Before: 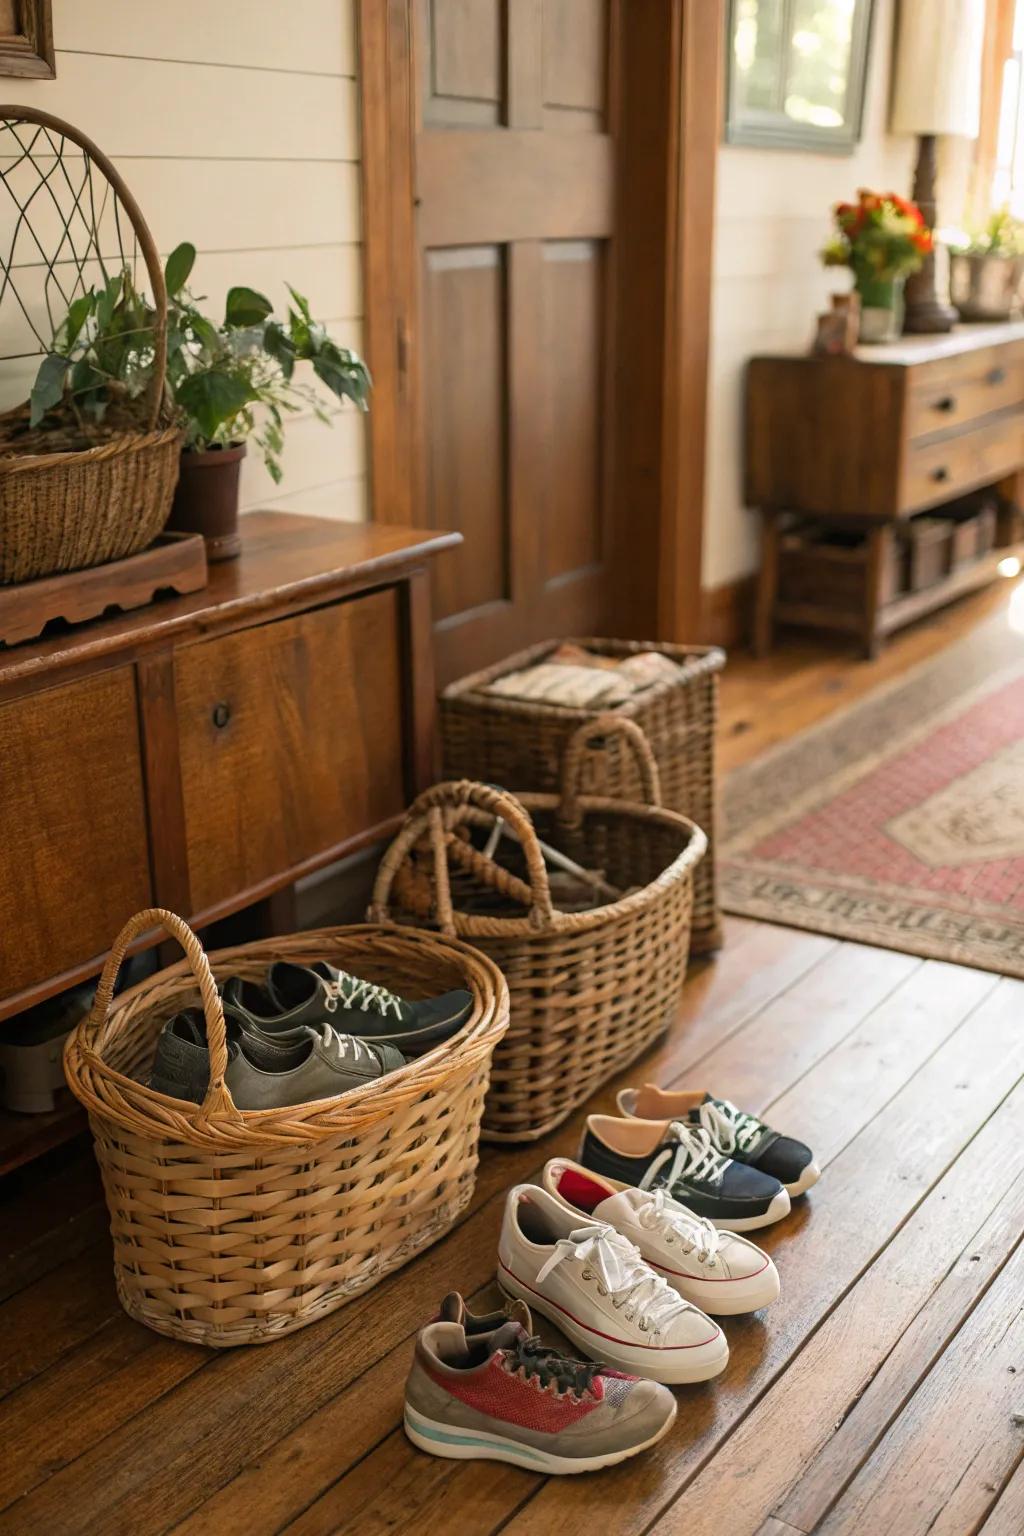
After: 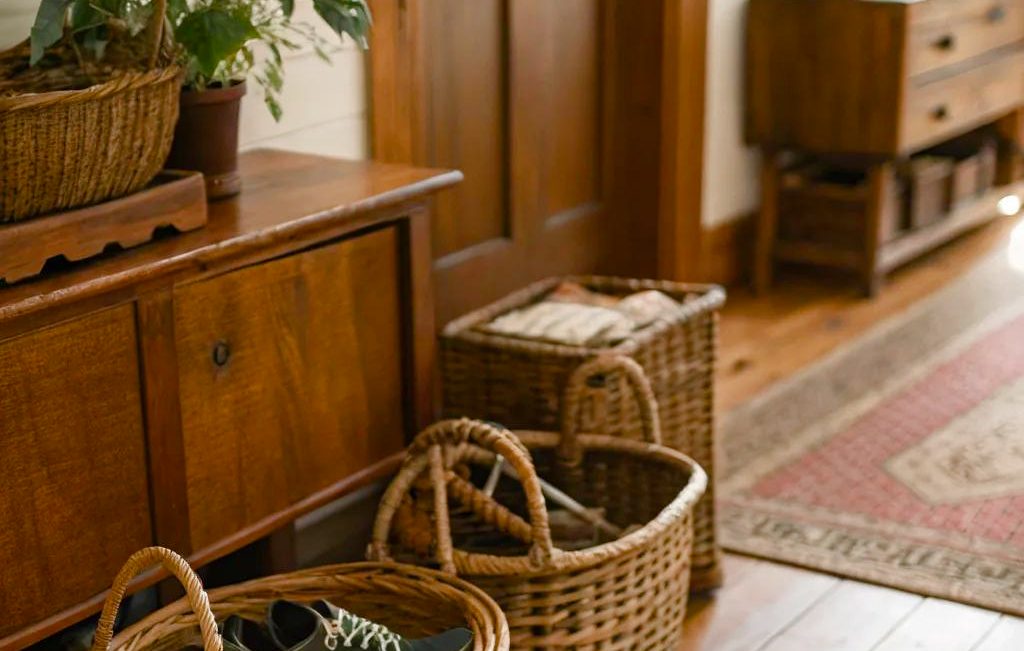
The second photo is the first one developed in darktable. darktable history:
color balance rgb: perceptual saturation grading › global saturation 0.104%, perceptual saturation grading › highlights -34.04%, perceptual saturation grading › mid-tones 15.067%, perceptual saturation grading › shadows 47.817%, global vibrance 0.327%
crop and rotate: top 23.61%, bottom 33.968%
